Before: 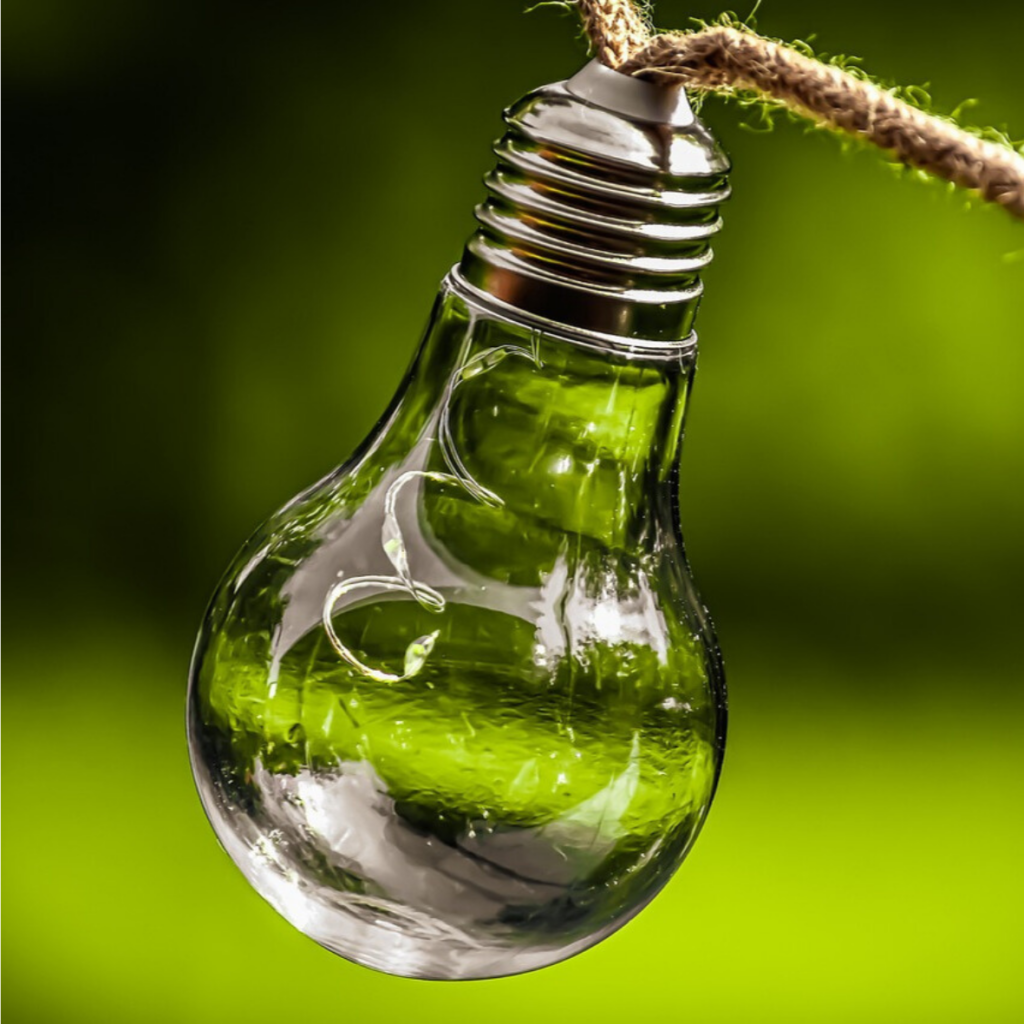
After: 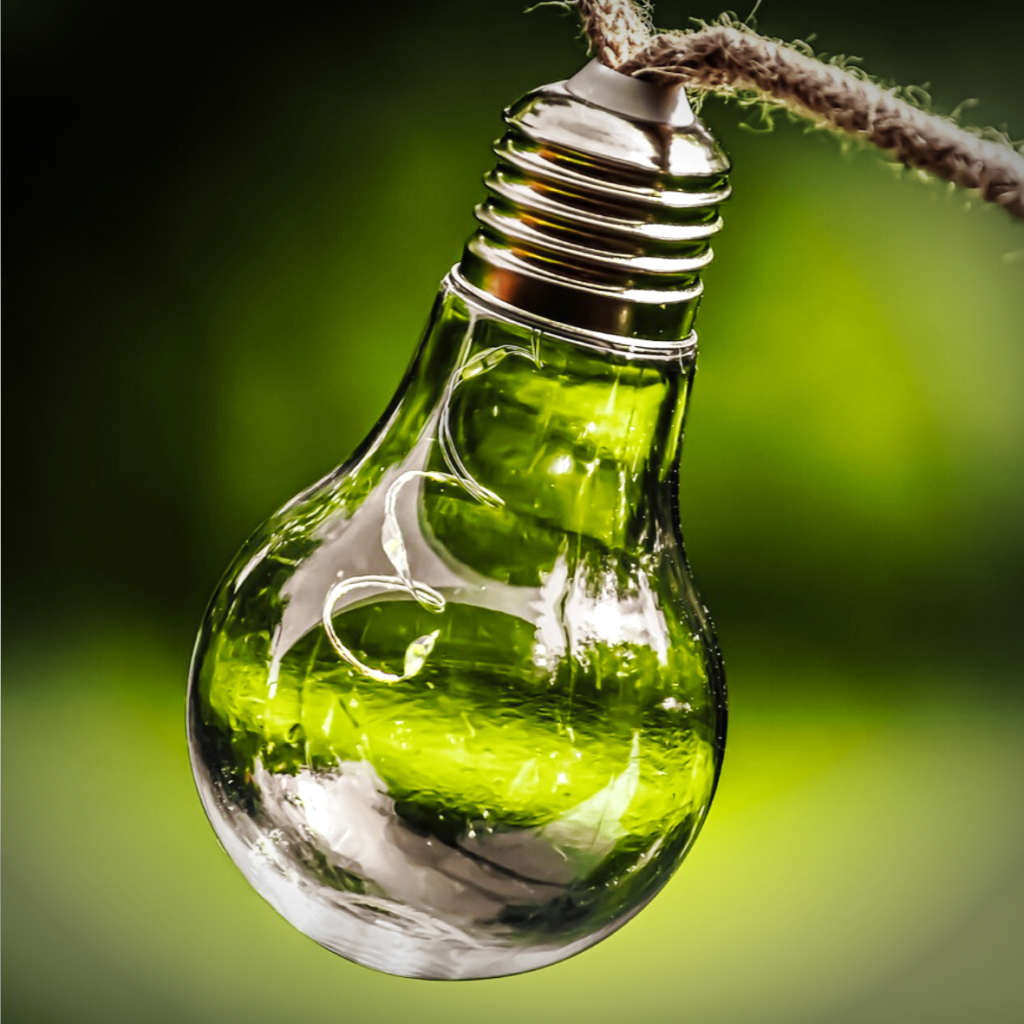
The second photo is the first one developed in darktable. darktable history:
vignetting: fall-off start 75%, brightness -0.692, width/height ratio 1.084
tone curve: curves: ch0 [(0, 0) (0.003, 0.005) (0.011, 0.013) (0.025, 0.027) (0.044, 0.044) (0.069, 0.06) (0.1, 0.081) (0.136, 0.114) (0.177, 0.16) (0.224, 0.211) (0.277, 0.277) (0.335, 0.354) (0.399, 0.435) (0.468, 0.538) (0.543, 0.626) (0.623, 0.708) (0.709, 0.789) (0.801, 0.867) (0.898, 0.935) (1, 1)], preserve colors none
exposure: exposure 0.3 EV, compensate highlight preservation false
